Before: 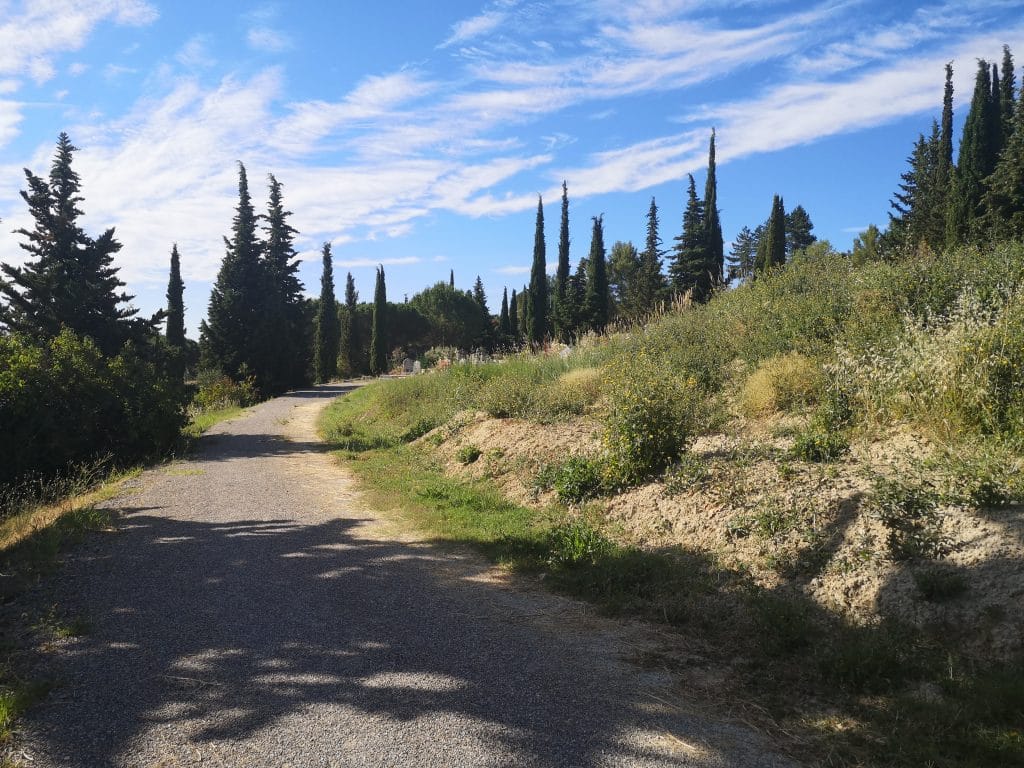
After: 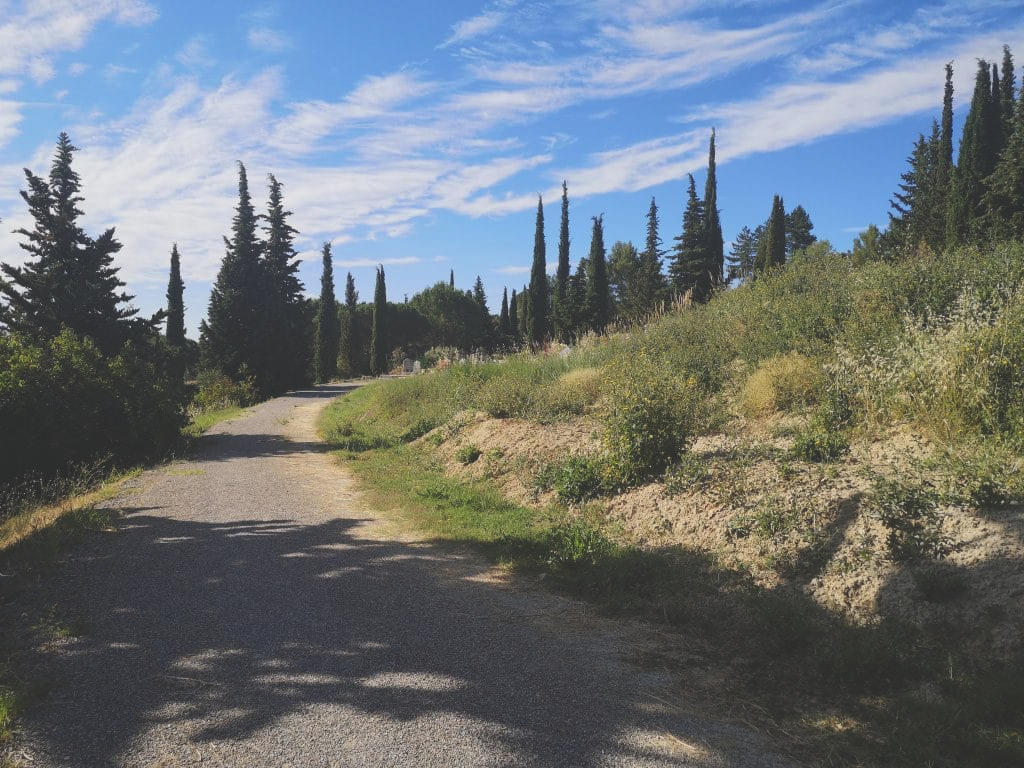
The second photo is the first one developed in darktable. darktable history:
shadows and highlights: shadows -19.97, white point adjustment -2.13, highlights -34.89
exposure: black level correction -0.026, exposure -0.118 EV, compensate highlight preservation false
